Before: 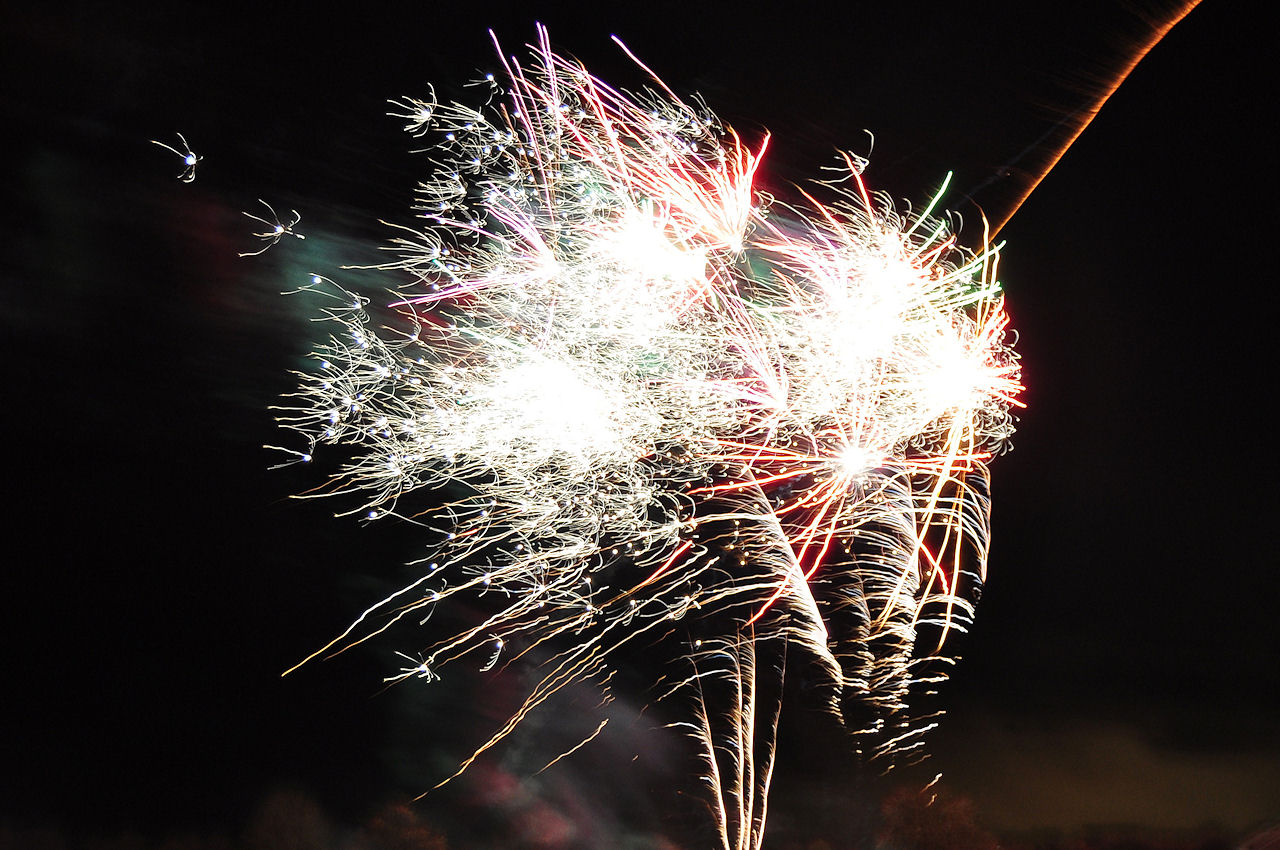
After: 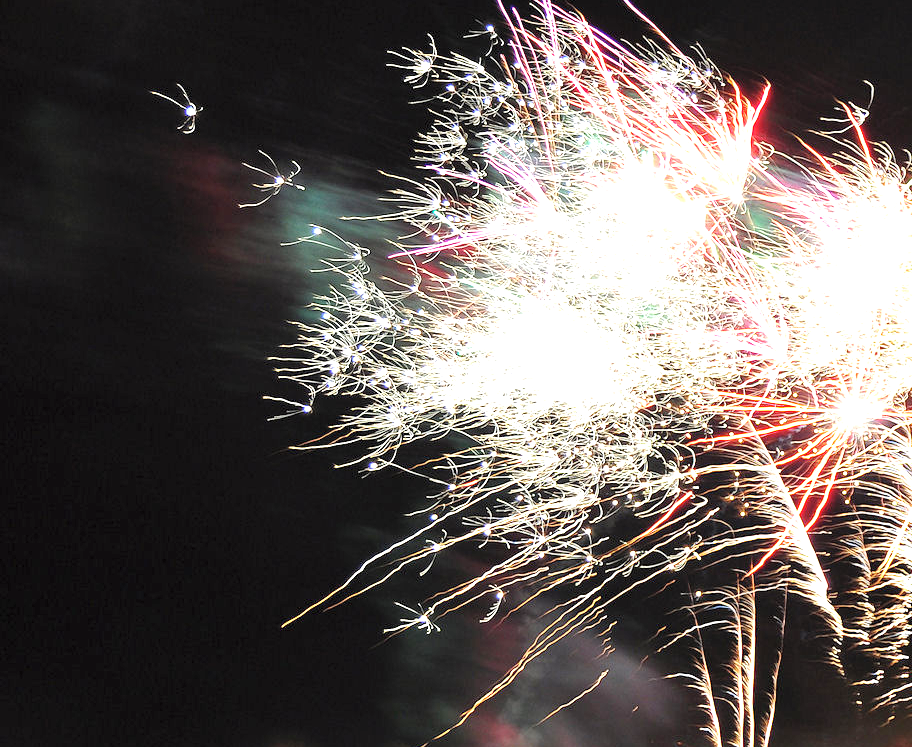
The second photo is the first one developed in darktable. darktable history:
crop: top 5.803%, right 27.864%, bottom 5.804%
contrast brightness saturation: brightness 0.15
exposure: exposure 0.64 EV, compensate highlight preservation false
color correction: saturation 1.1
